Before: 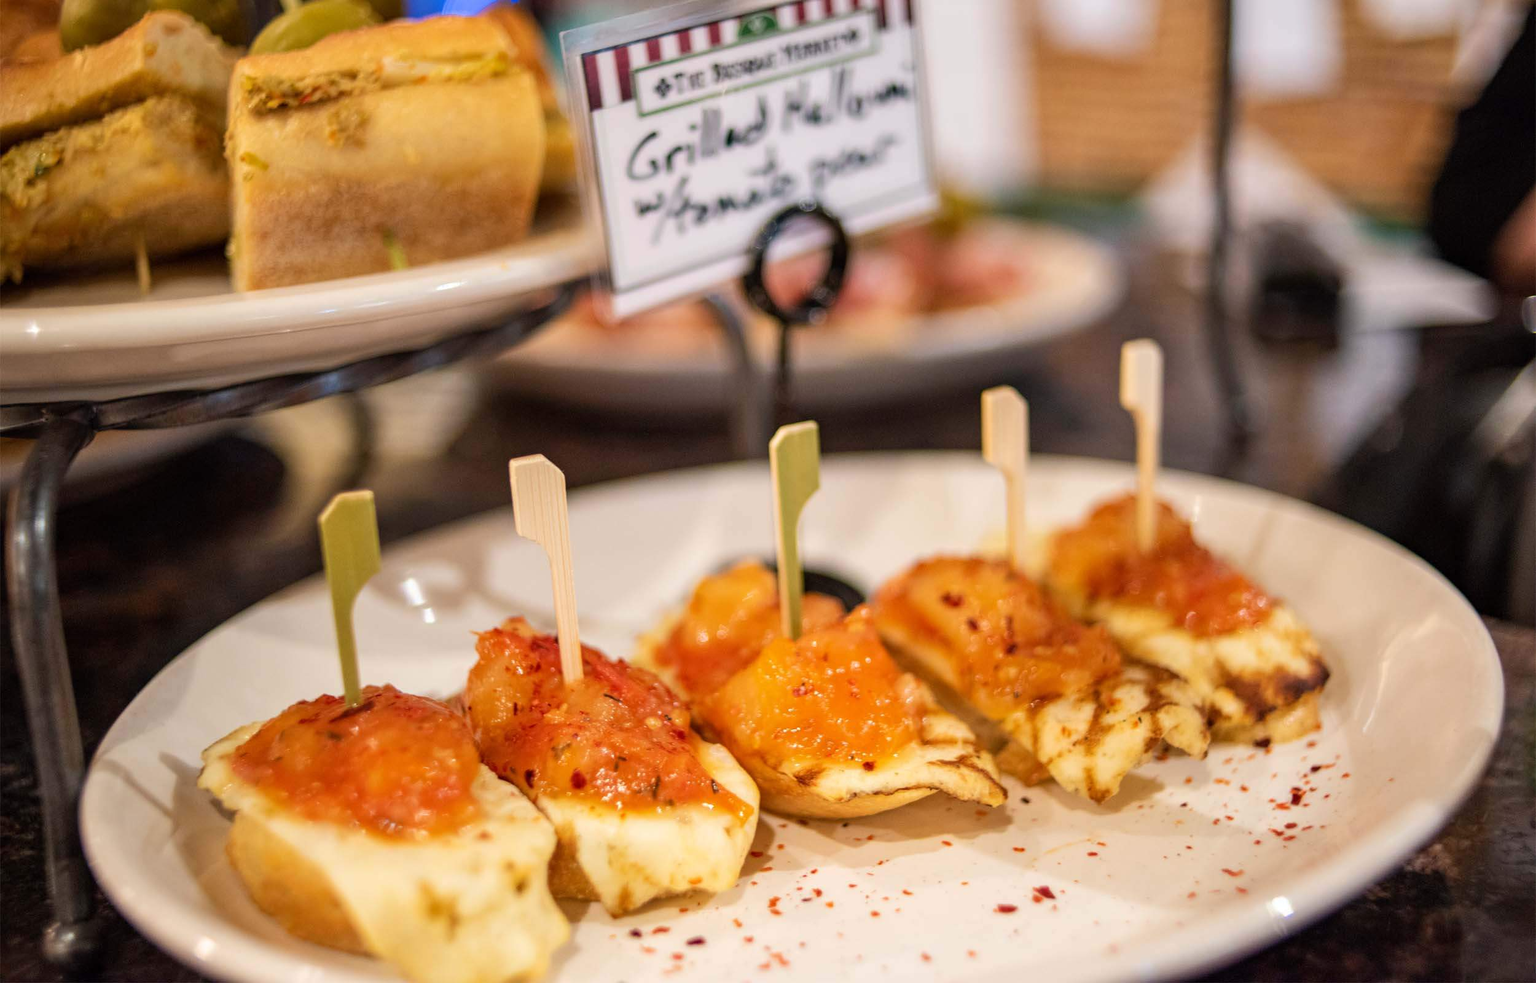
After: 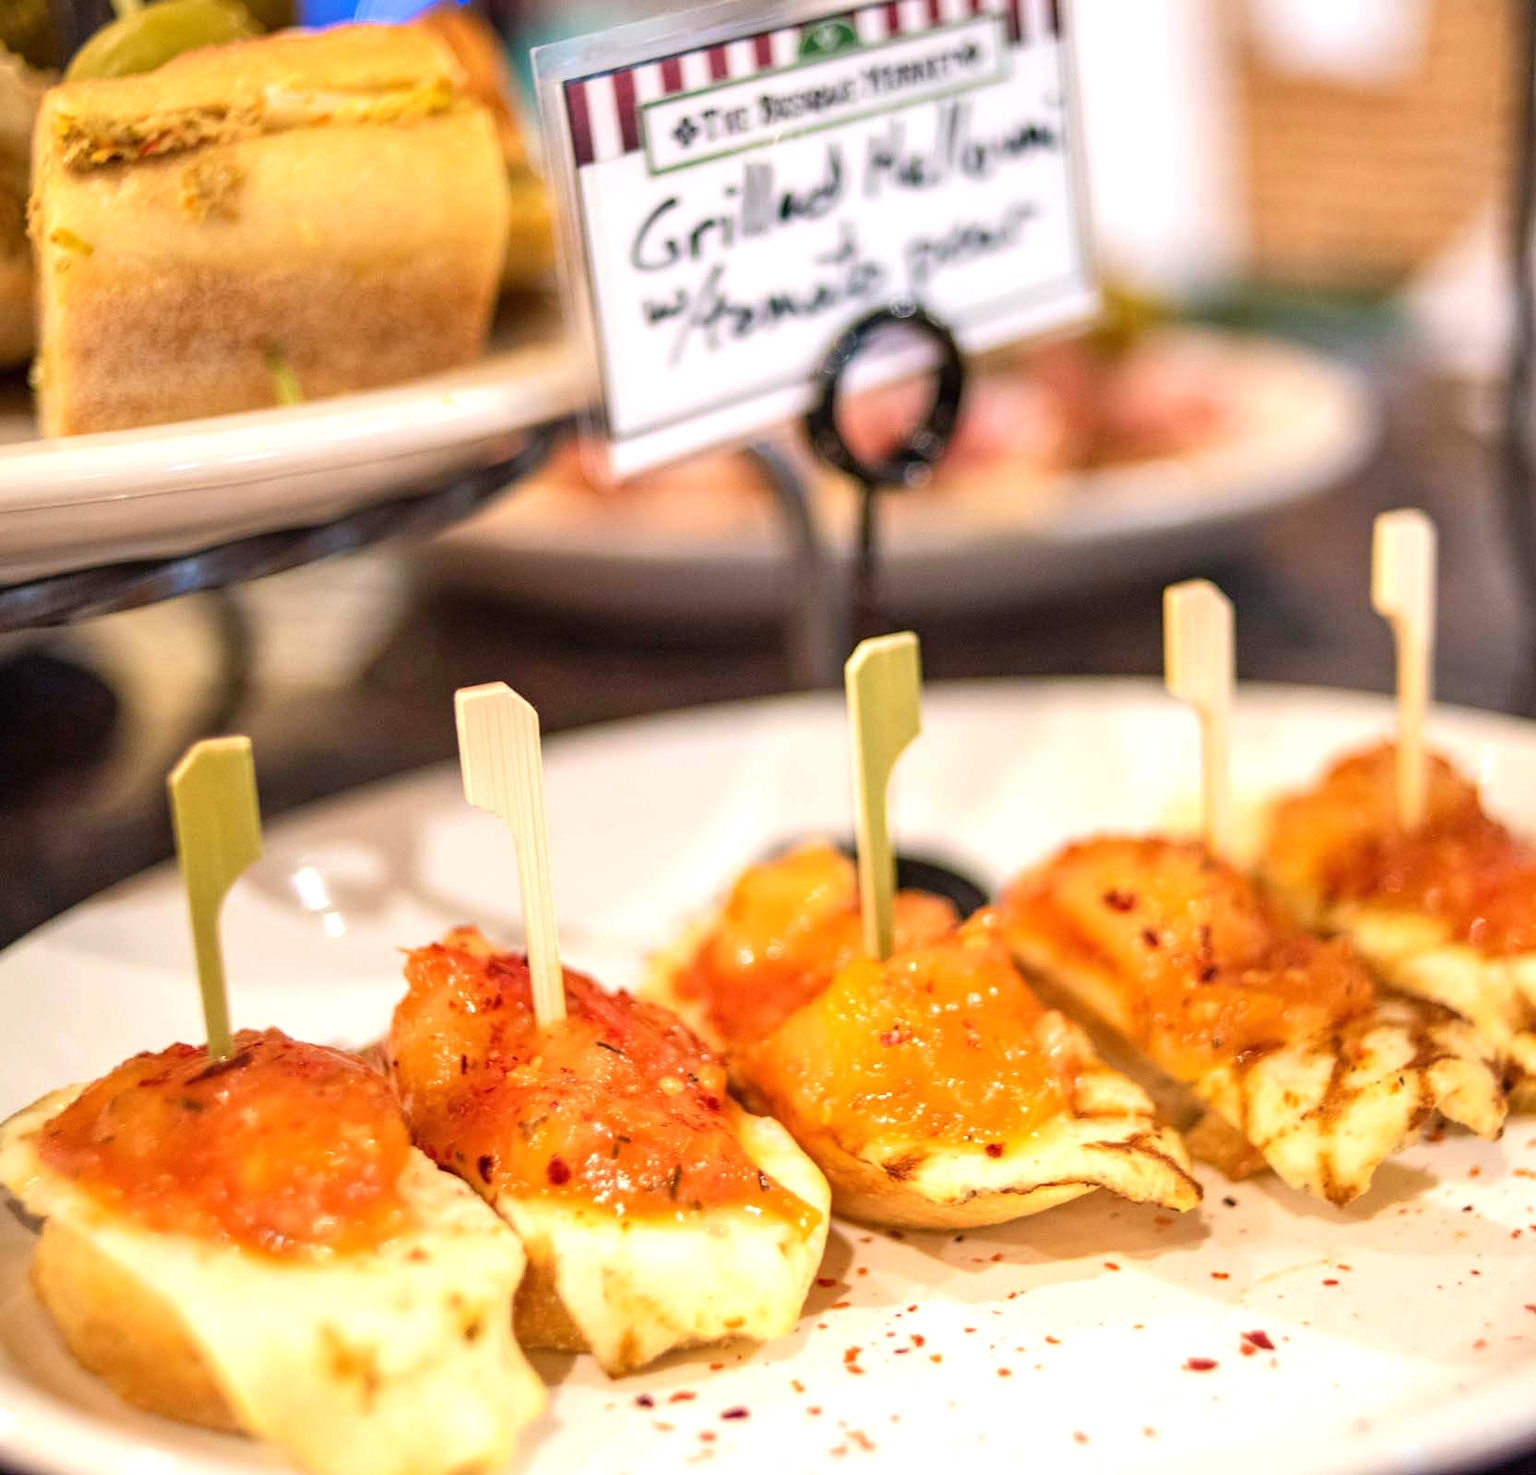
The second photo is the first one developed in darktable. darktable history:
exposure: exposure 0.565 EV, compensate exposure bias true, compensate highlight preservation false
crop and rotate: left 13.451%, right 19.928%
tone equalizer: on, module defaults
